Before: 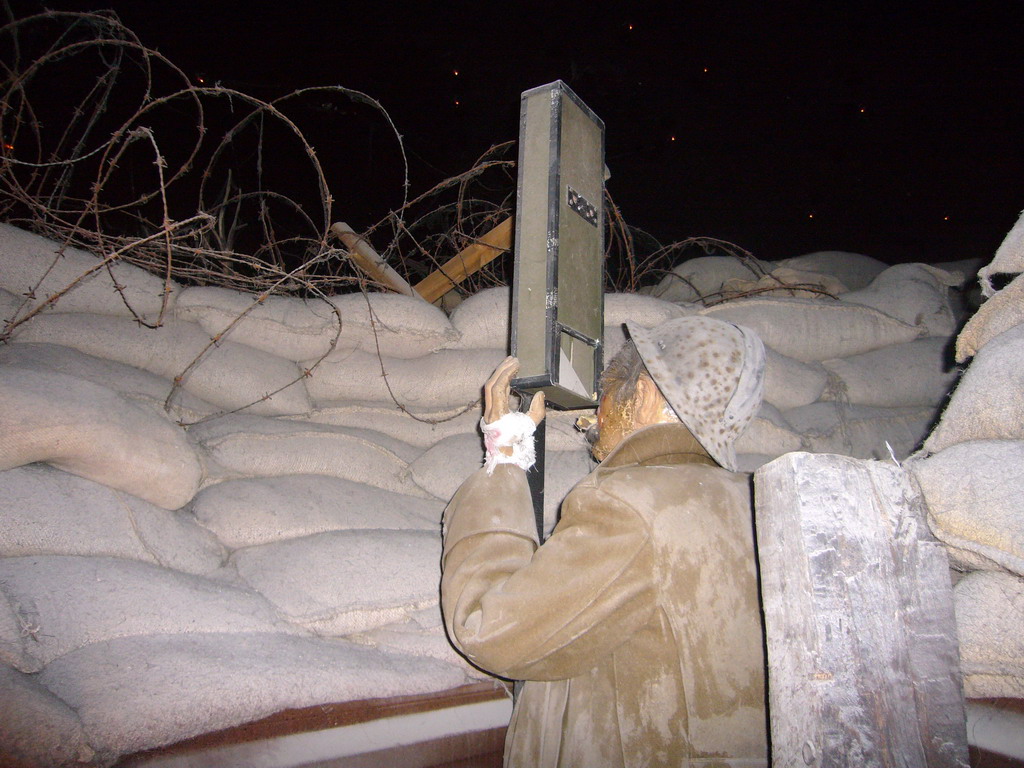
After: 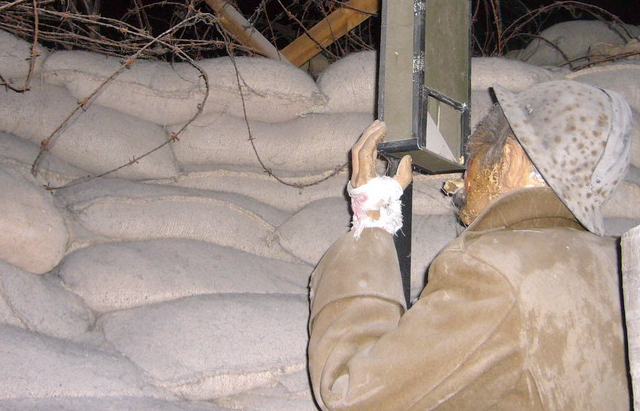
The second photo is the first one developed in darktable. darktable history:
crop: left 13.063%, top 30.787%, right 24.41%, bottom 15.577%
